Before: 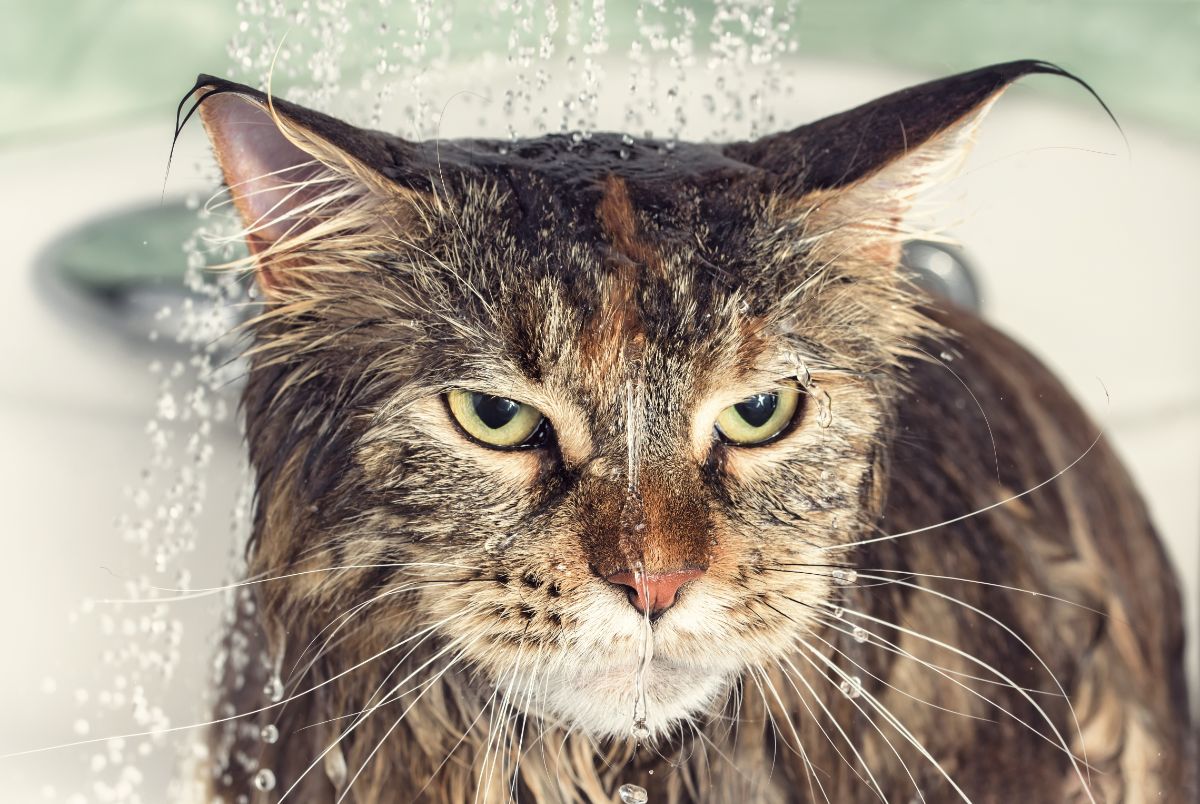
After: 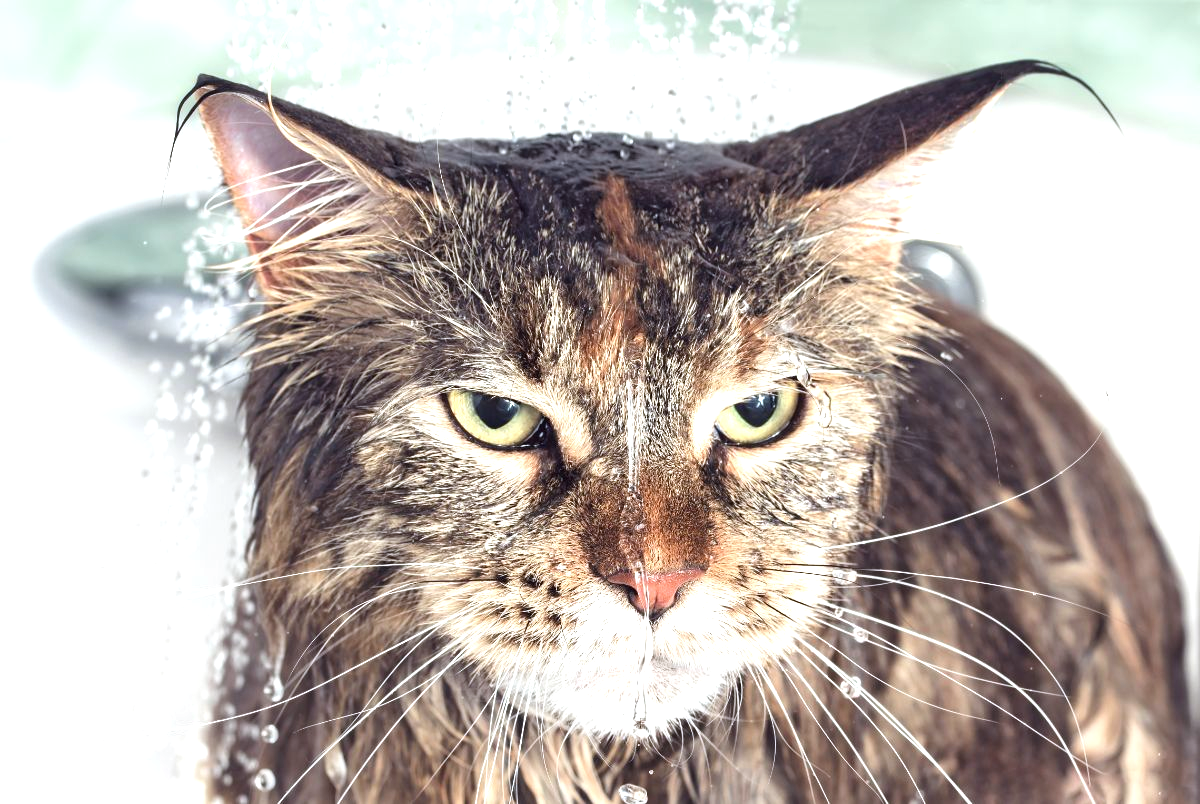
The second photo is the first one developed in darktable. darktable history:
exposure: black level correction 0, exposure 0.695 EV, compensate highlight preservation false
color correction: highlights a* -0.861, highlights b* -8.48
